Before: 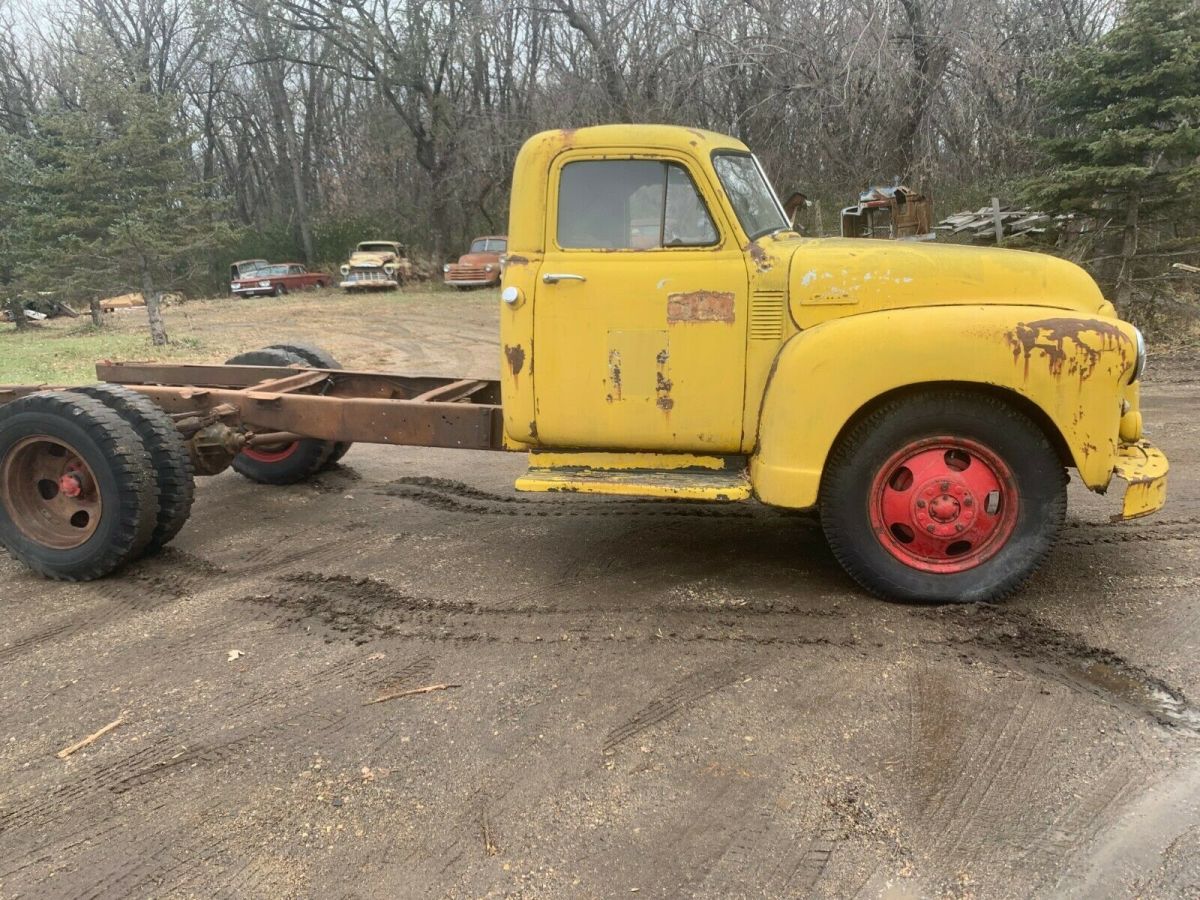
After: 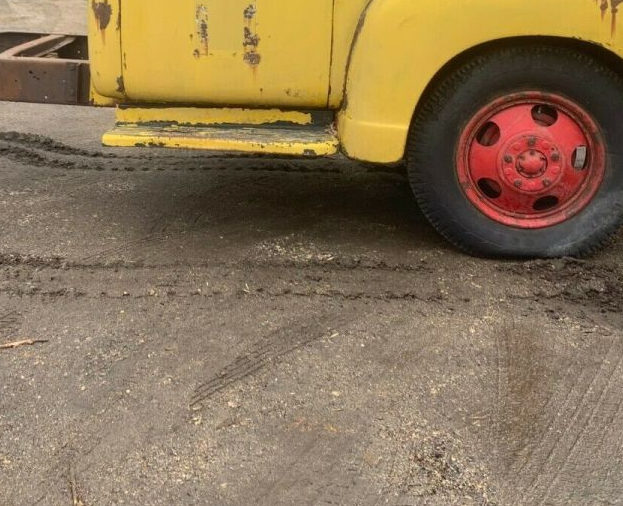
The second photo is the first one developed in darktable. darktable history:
crop: left 34.449%, top 38.362%, right 13.629%, bottom 5.325%
